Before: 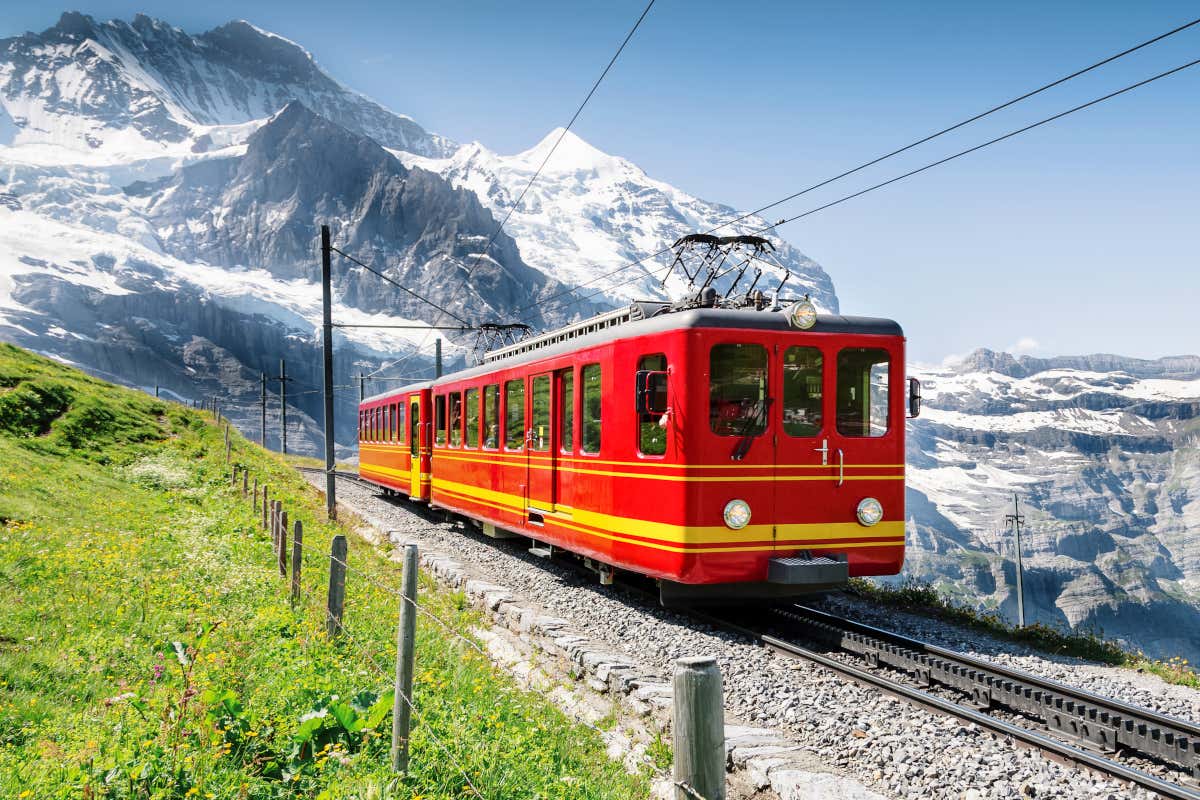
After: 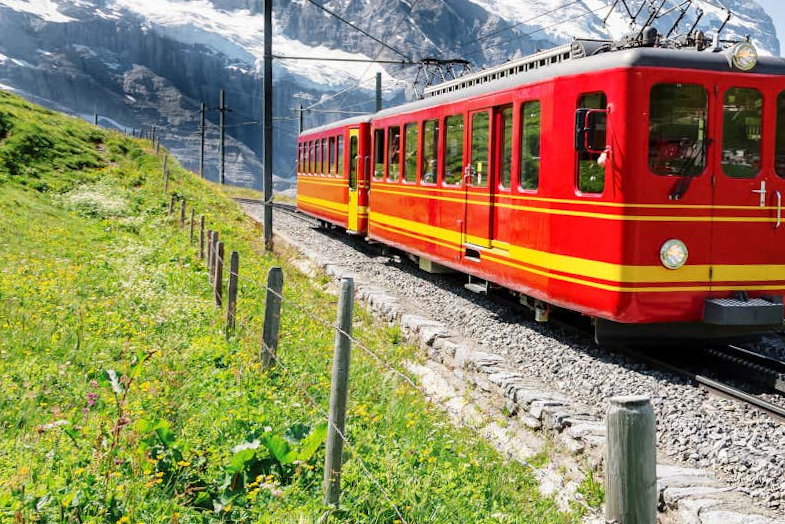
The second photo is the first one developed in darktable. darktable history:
crop and rotate: angle -1.18°, left 3.778%, top 32.405%, right 28.762%
